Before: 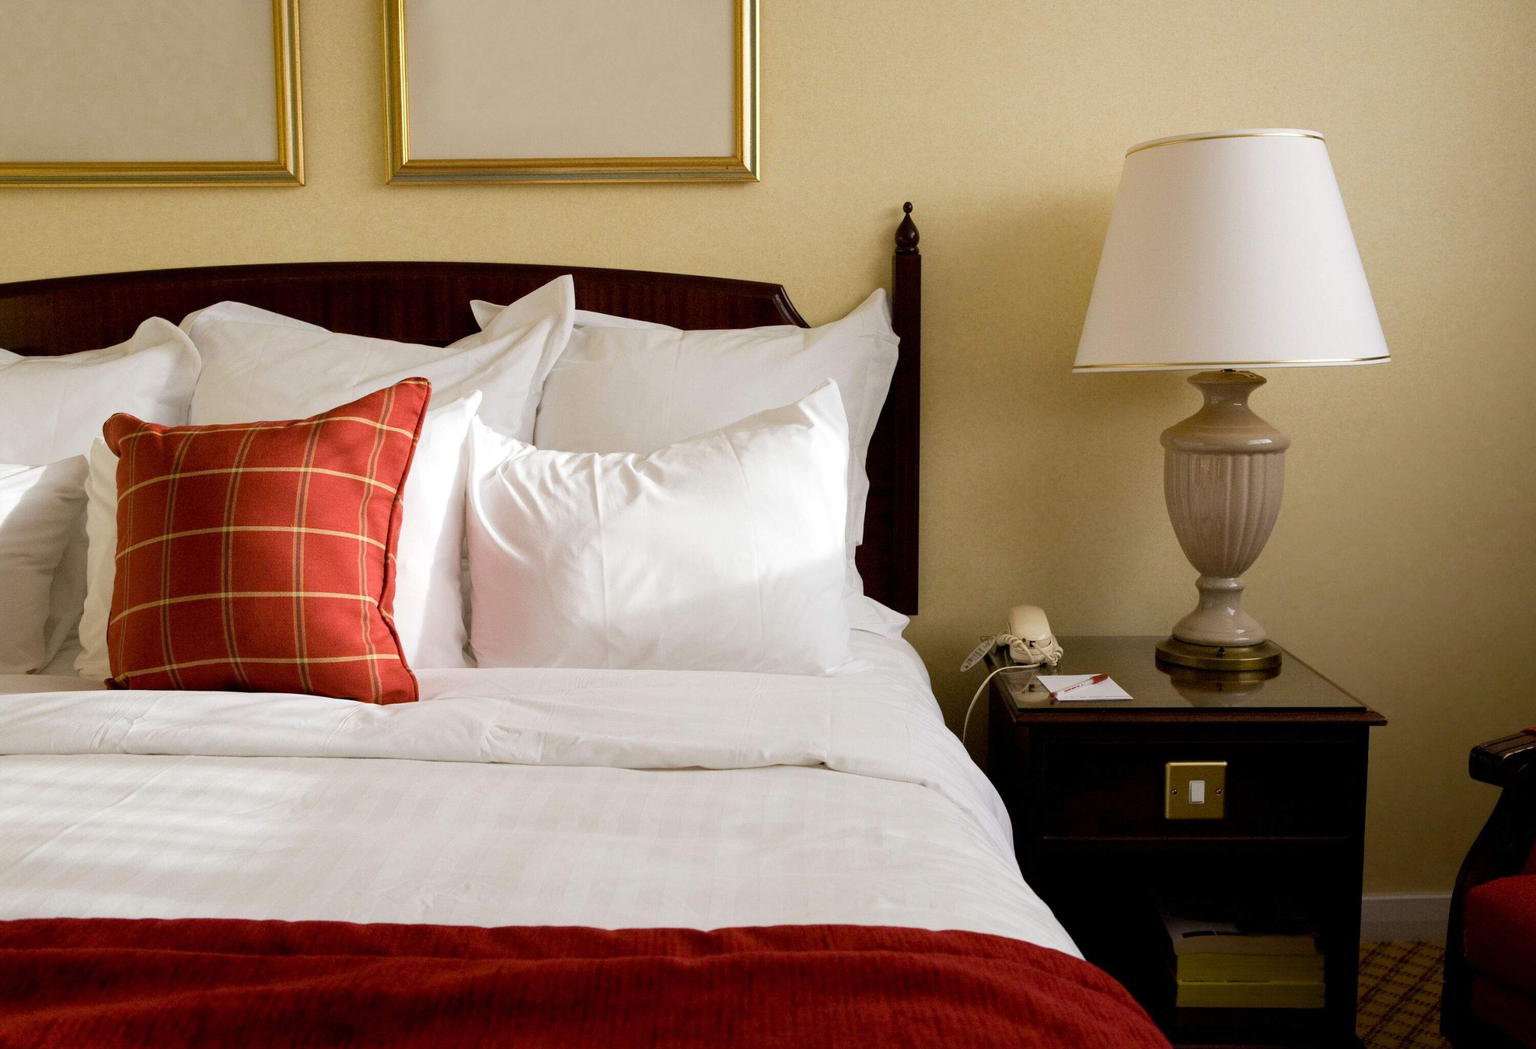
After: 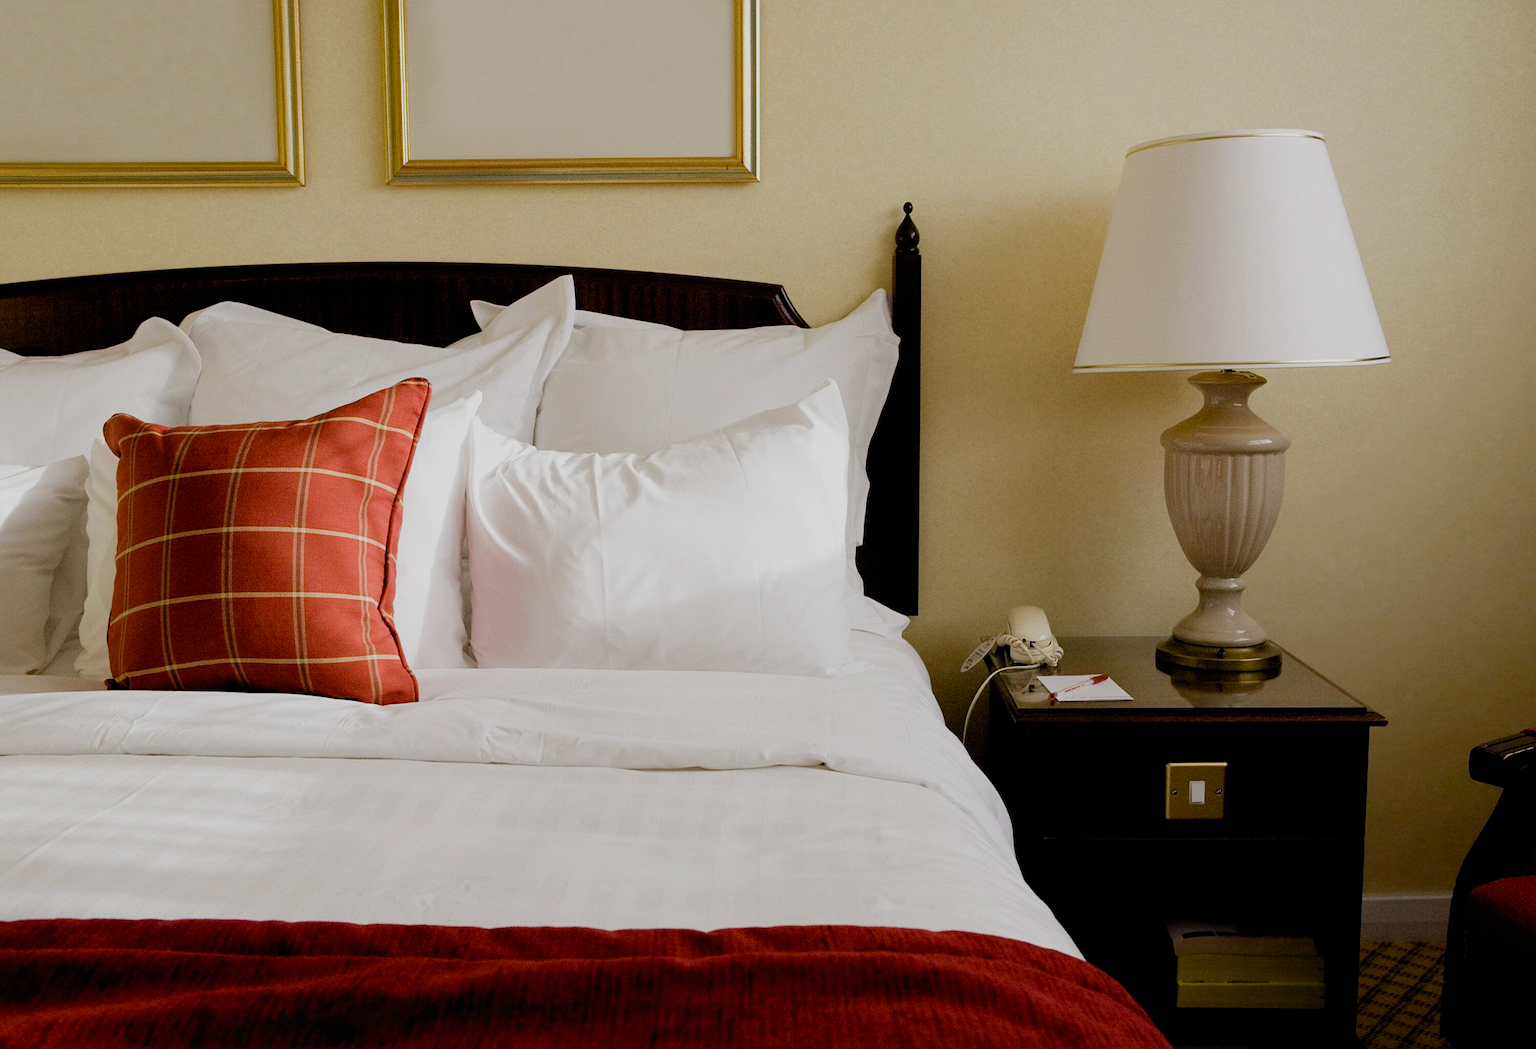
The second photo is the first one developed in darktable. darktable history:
filmic rgb: black relative exposure -8.01 EV, white relative exposure 4 EV, threshold 5.99 EV, hardness 4.11, contrast 0.925, preserve chrominance no, color science v5 (2021), enable highlight reconstruction true
sharpen: amount 0.205
